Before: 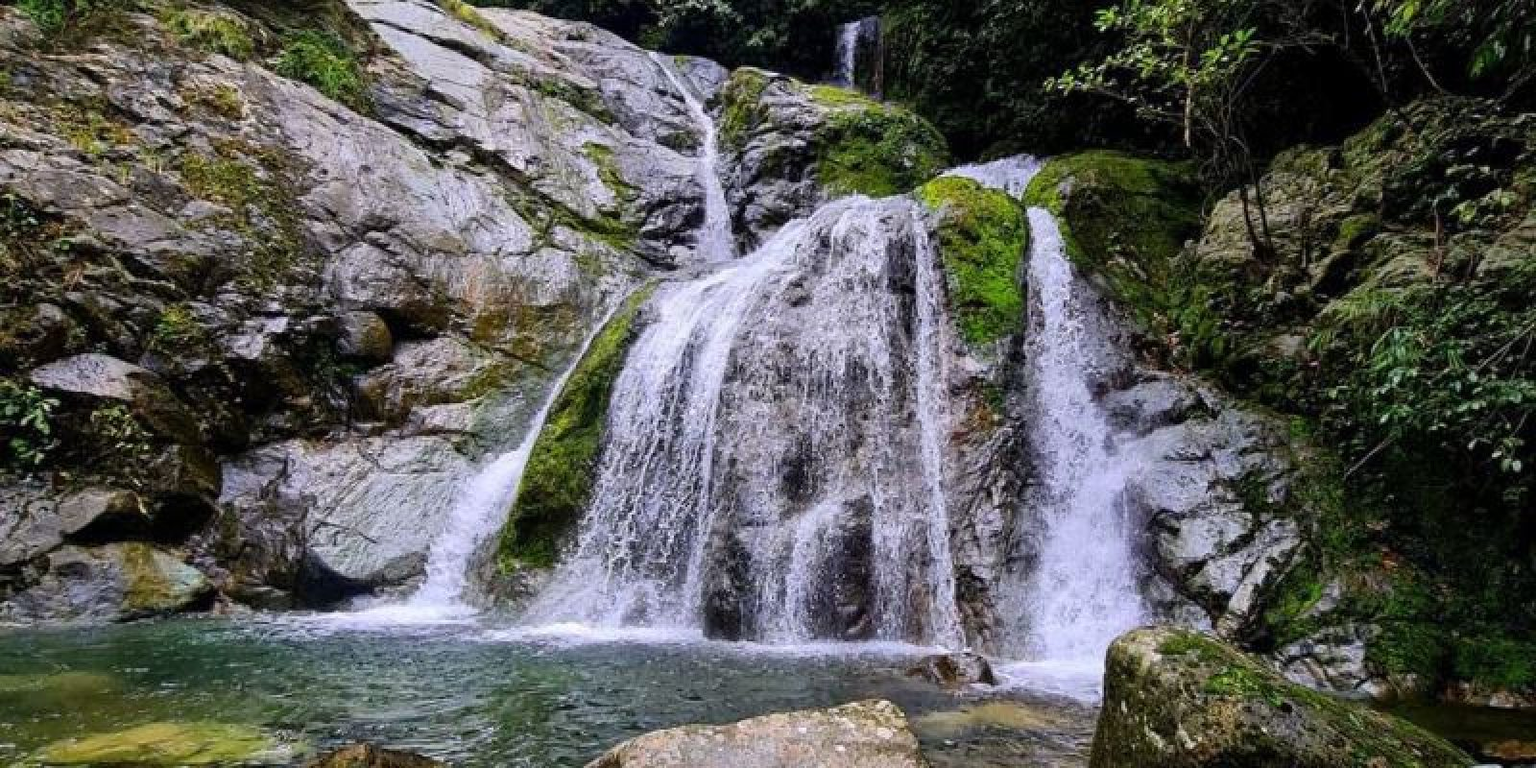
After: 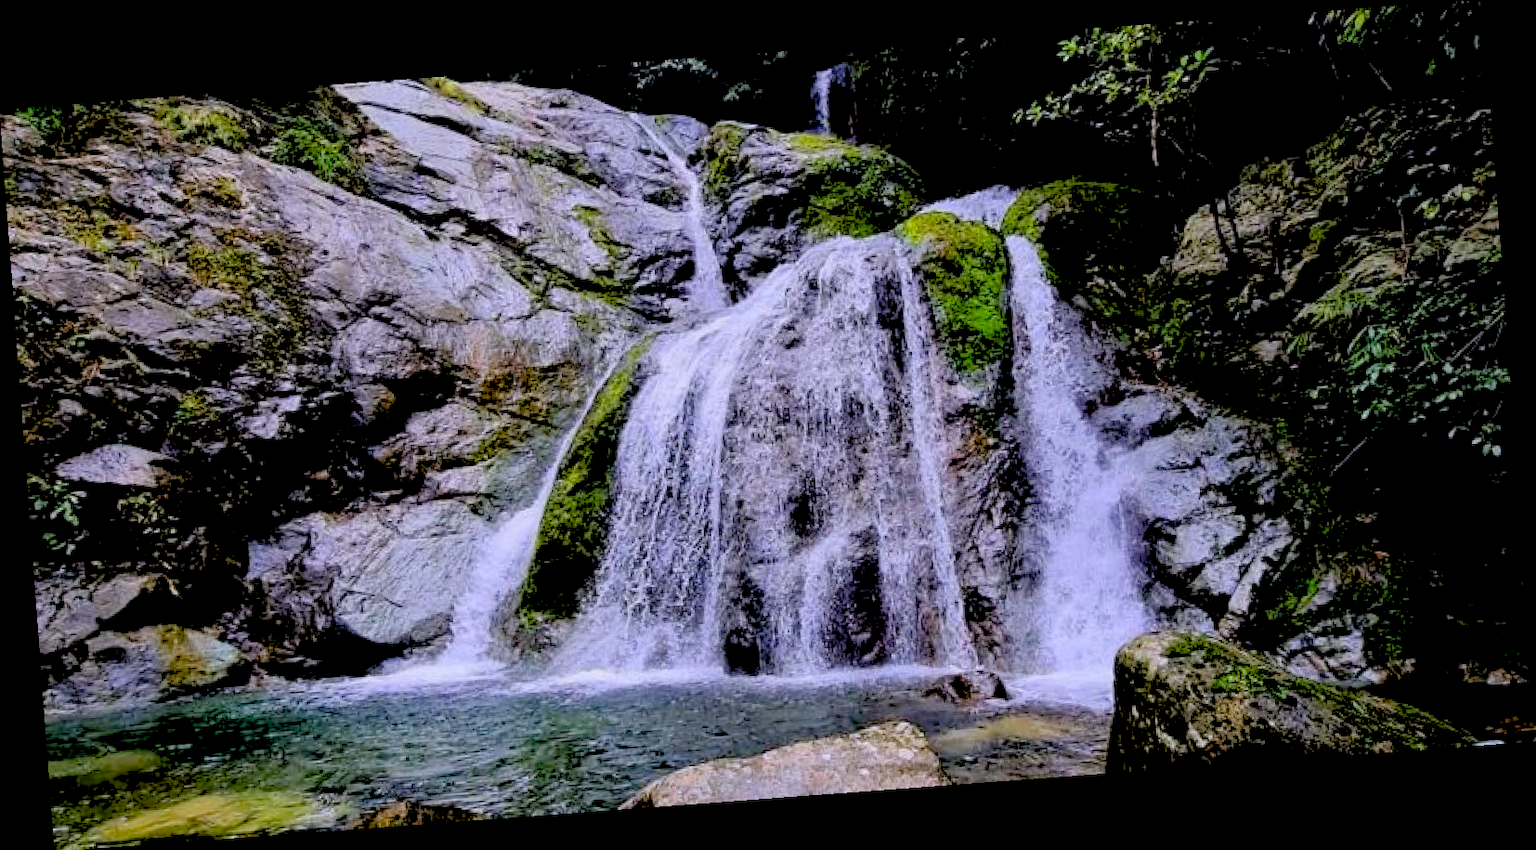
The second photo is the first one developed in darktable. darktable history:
exposure: black level correction 0.029, exposure -0.073 EV, compensate highlight preservation false
rgb levels: preserve colors sum RGB, levels [[0.038, 0.433, 0.934], [0, 0.5, 1], [0, 0.5, 1]]
rotate and perspective: rotation -4.25°, automatic cropping off
white balance: red 1.004, blue 1.096
